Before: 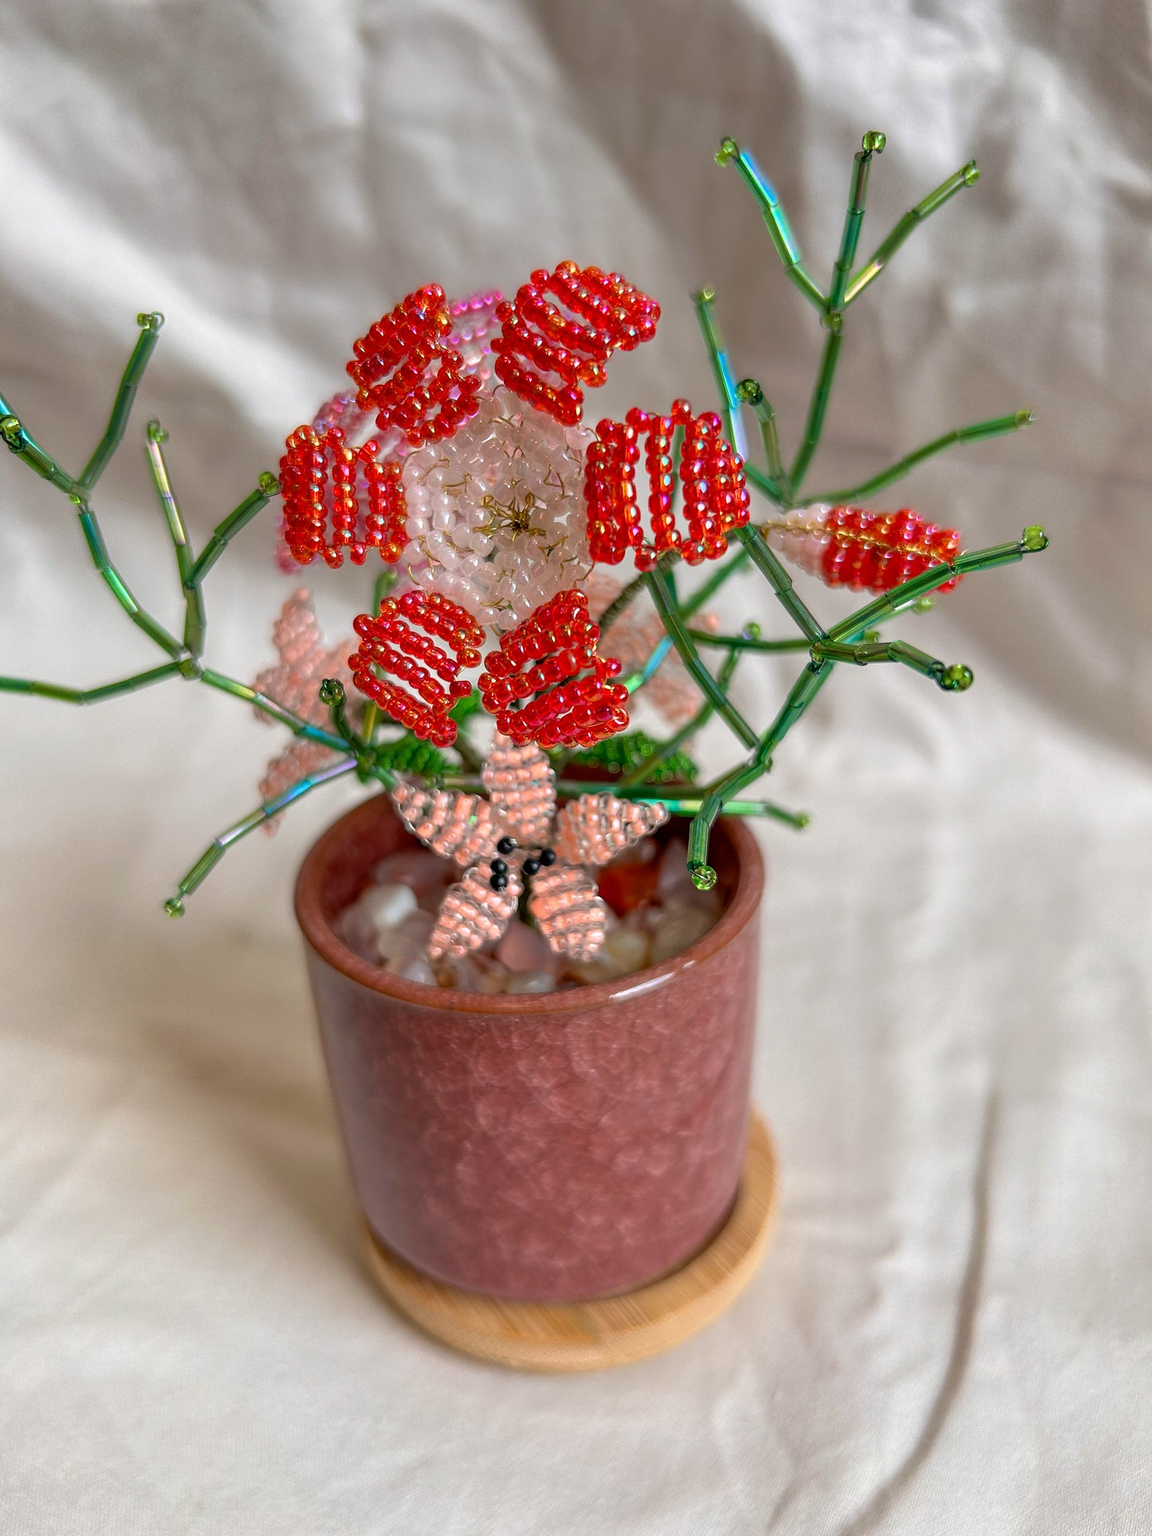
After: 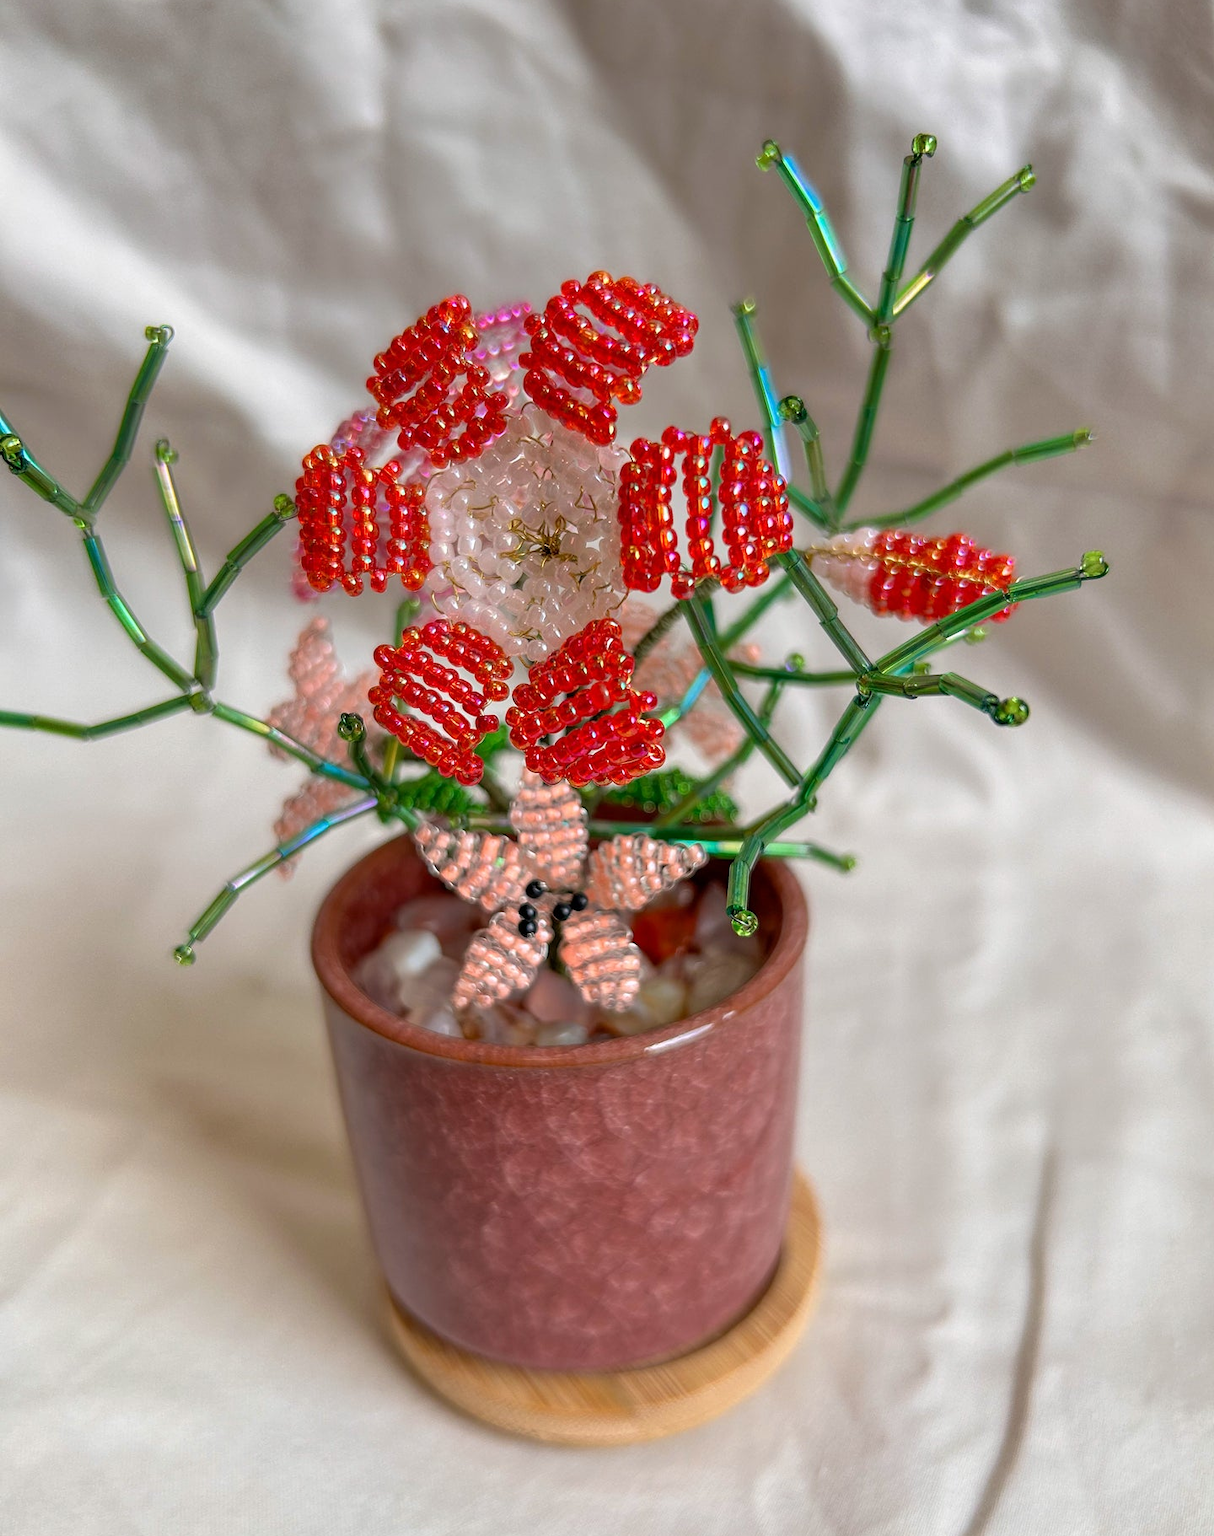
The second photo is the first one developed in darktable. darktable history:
crop: top 0.362%, right 0.256%, bottom 5.048%
